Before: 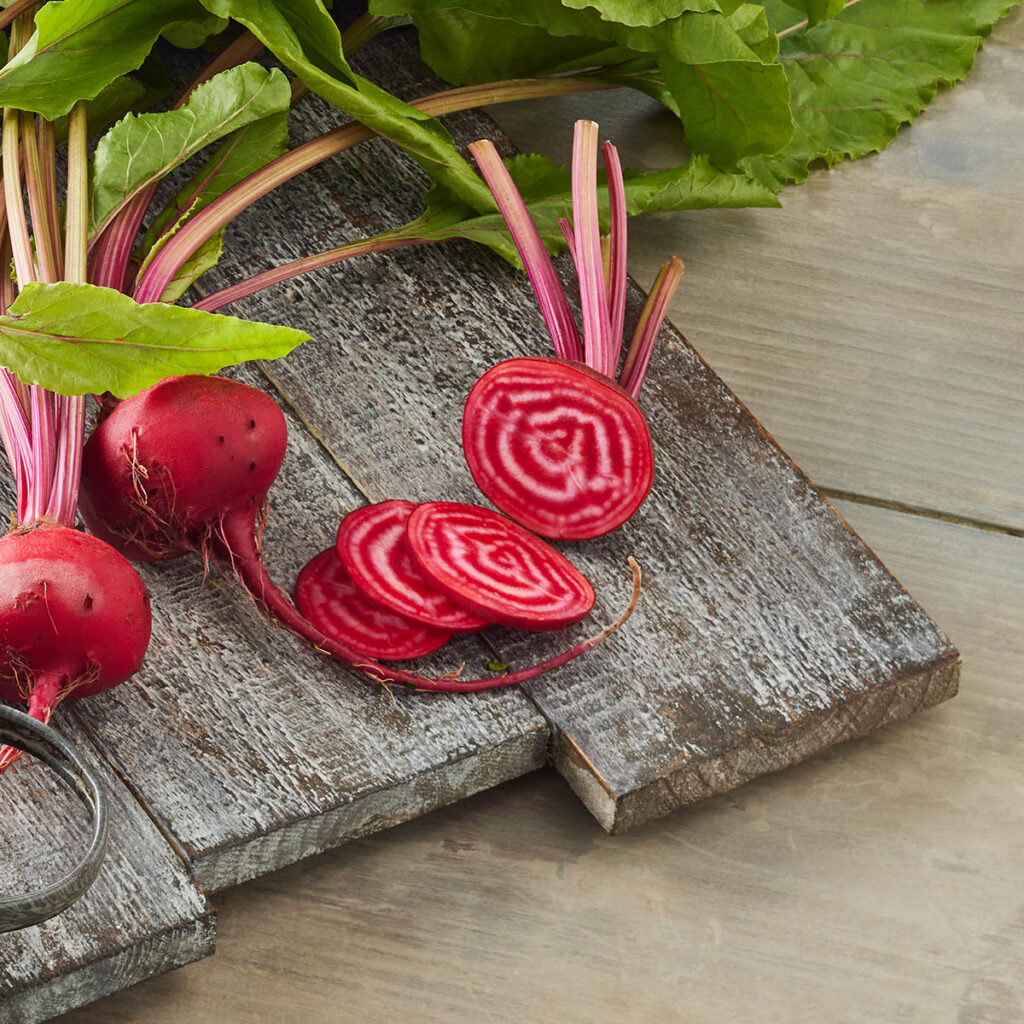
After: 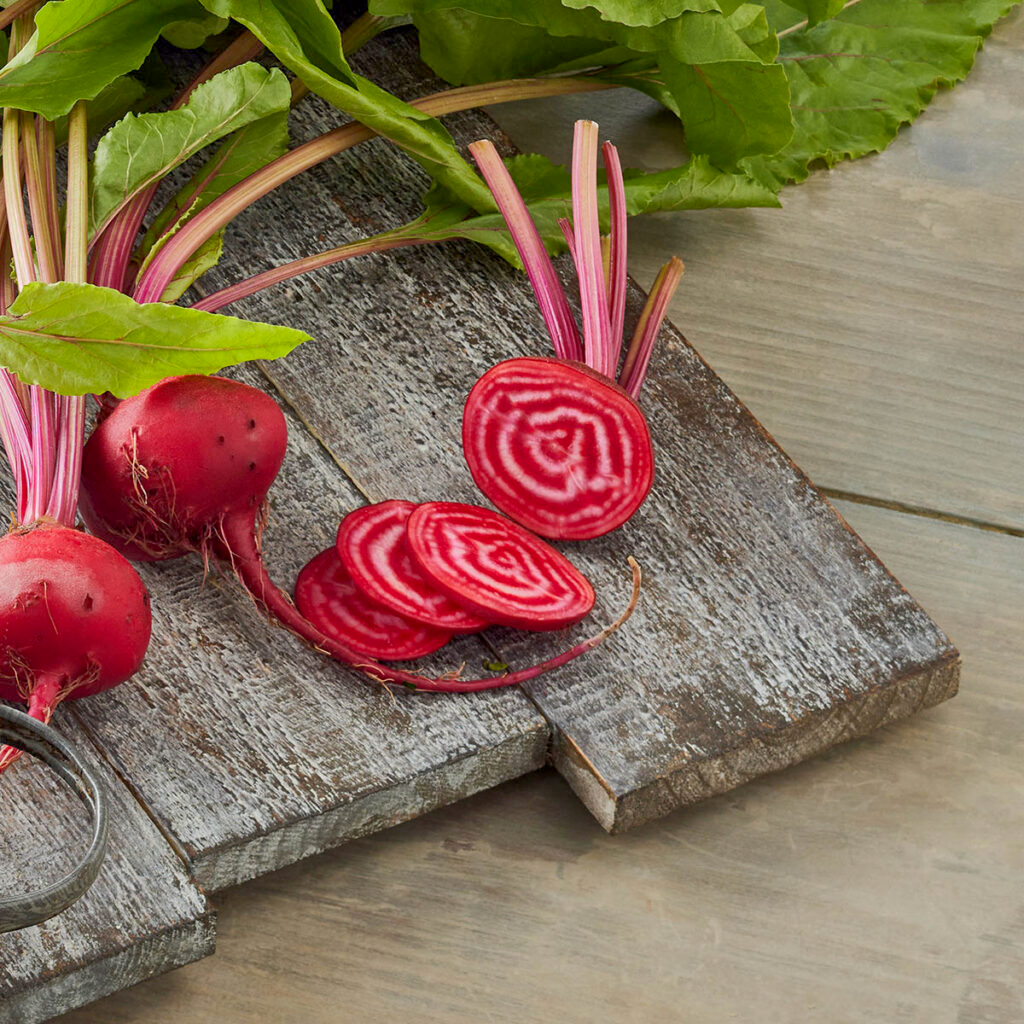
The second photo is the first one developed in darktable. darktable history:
exposure: black level correction 0.004, exposure 0.017 EV, compensate exposure bias true, compensate highlight preservation false
shadows and highlights: on, module defaults
